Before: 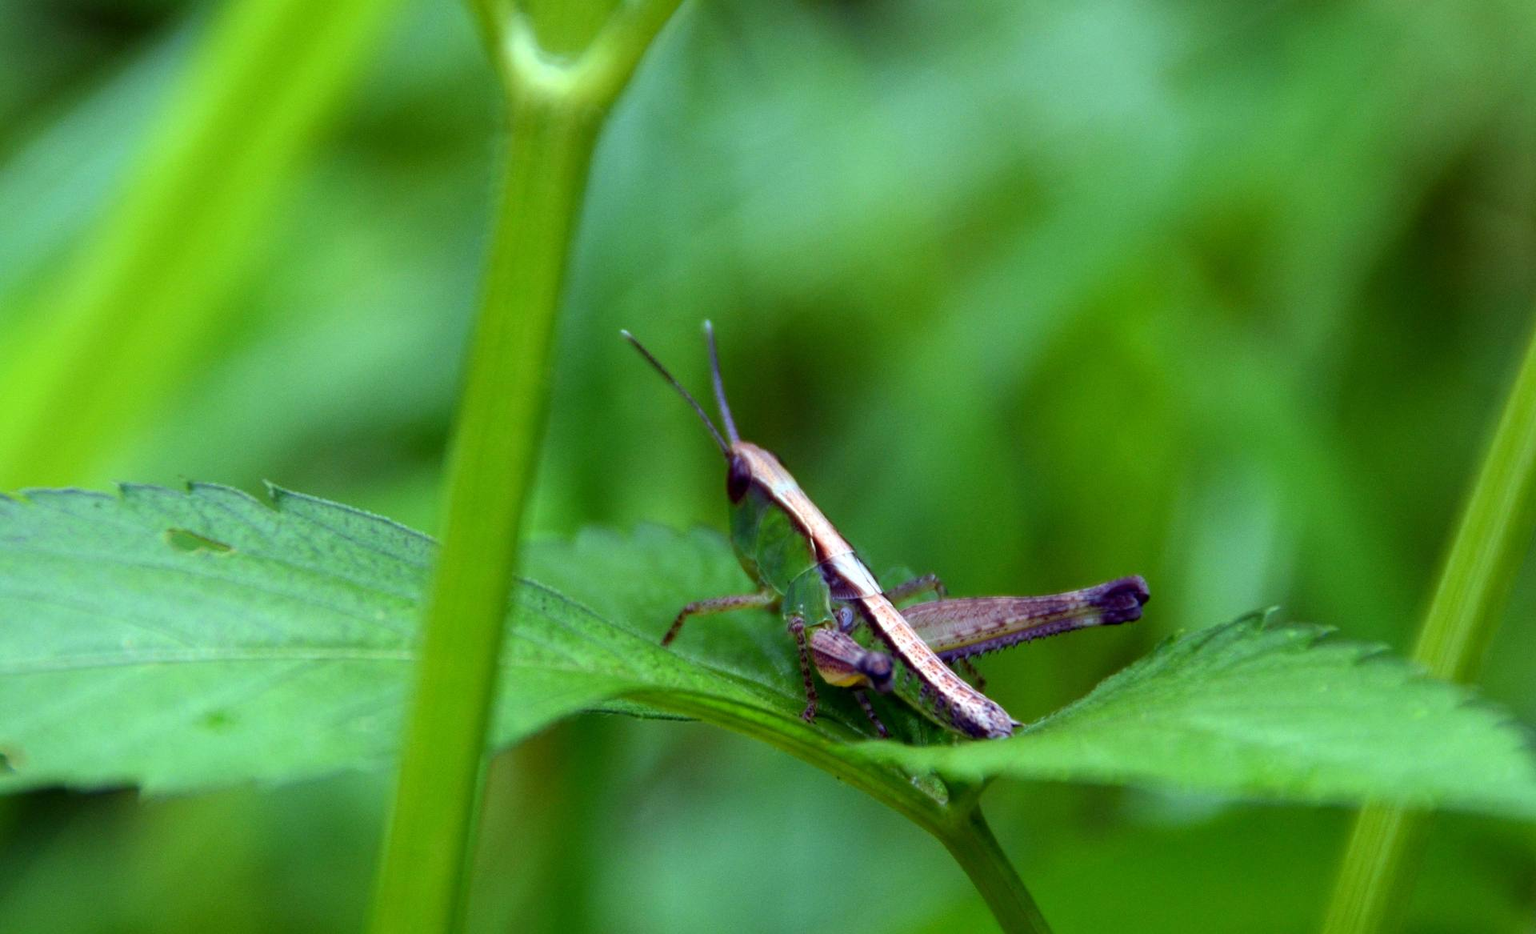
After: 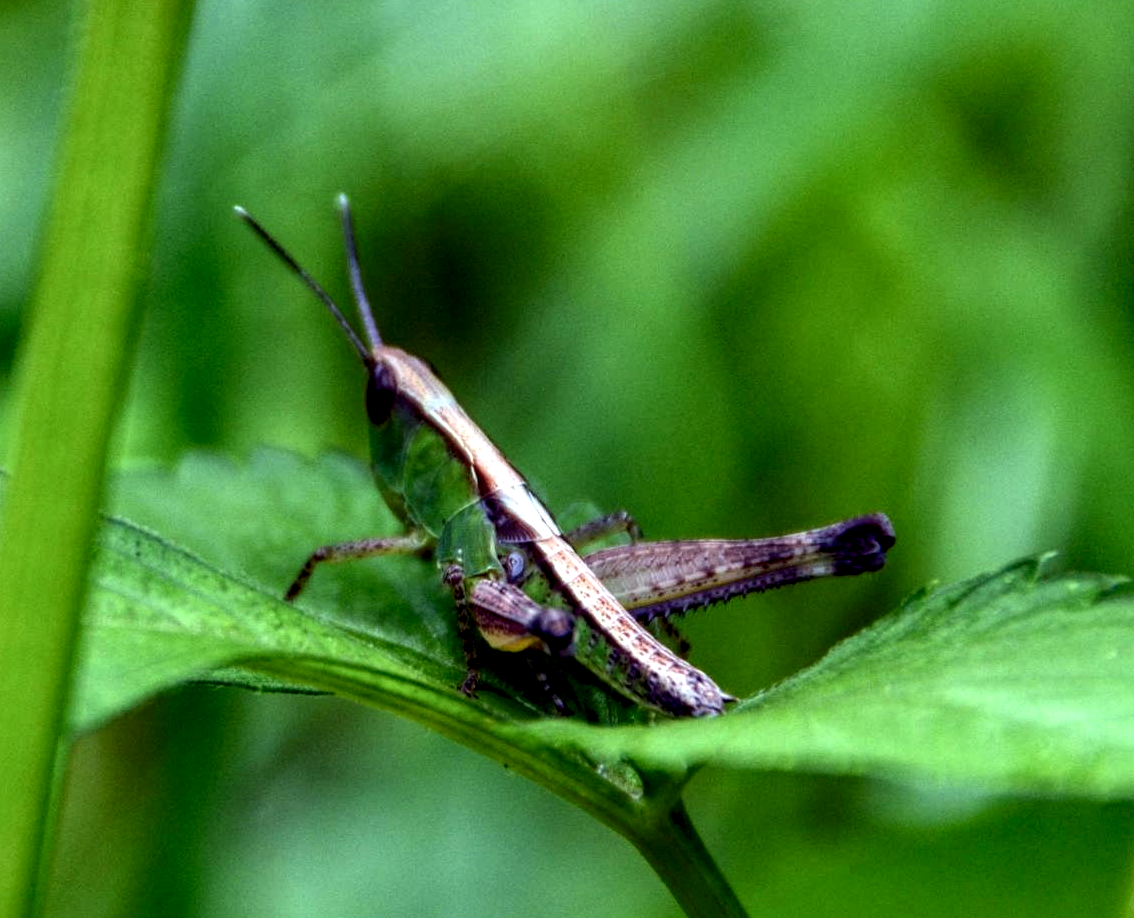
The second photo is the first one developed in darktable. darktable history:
local contrast: highlights 19%, detail 186%
crop and rotate: left 28.256%, top 17.734%, right 12.656%, bottom 3.573%
